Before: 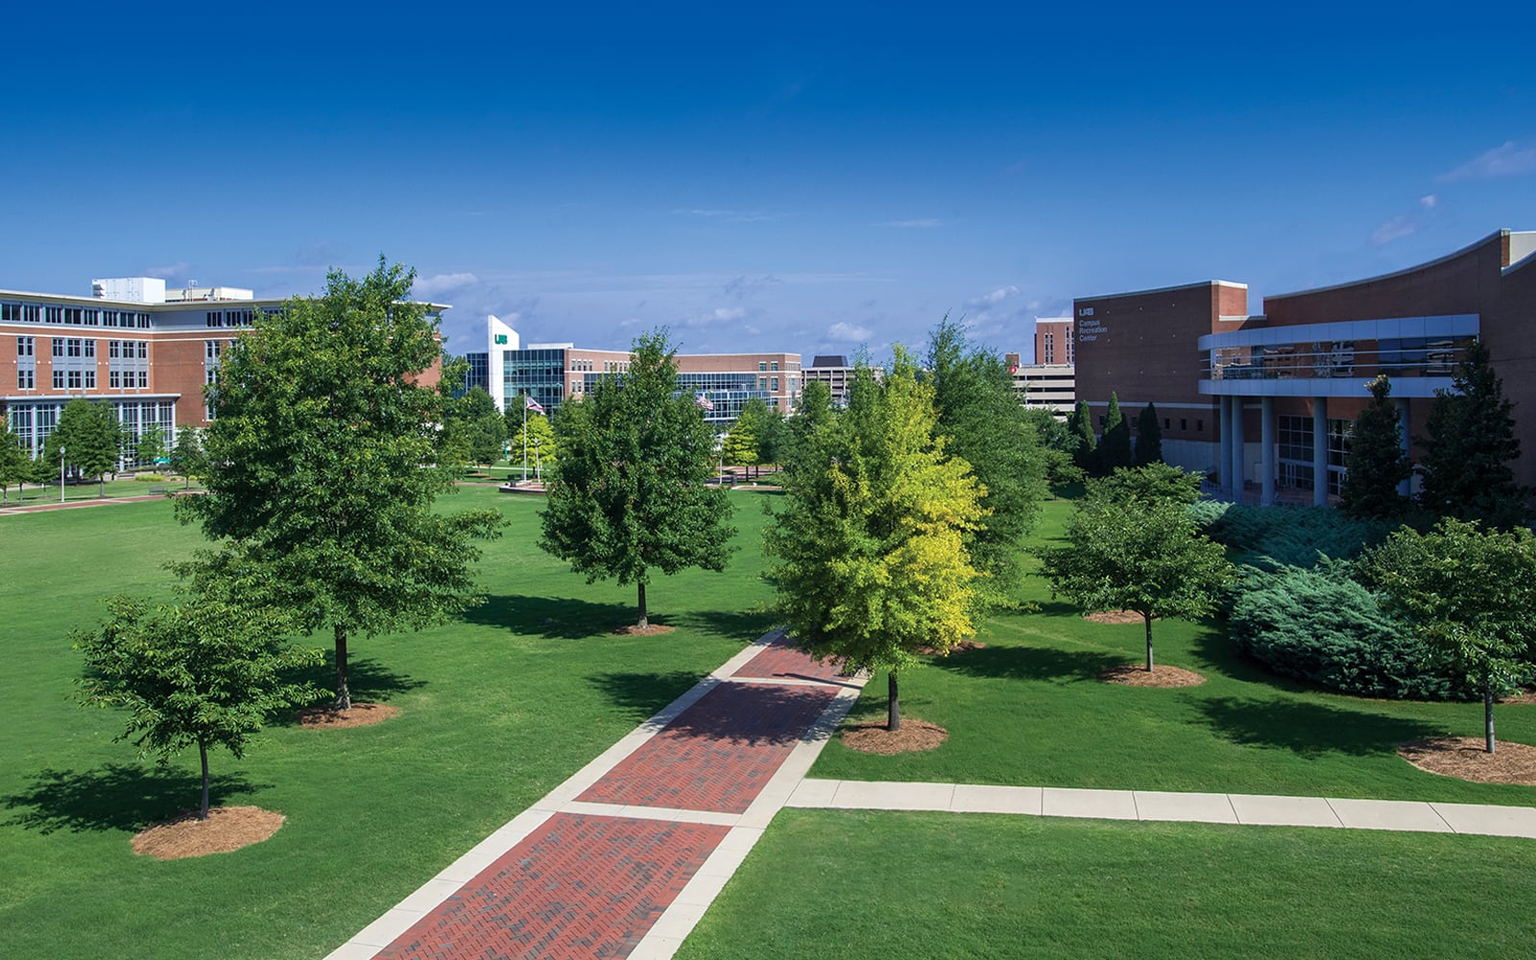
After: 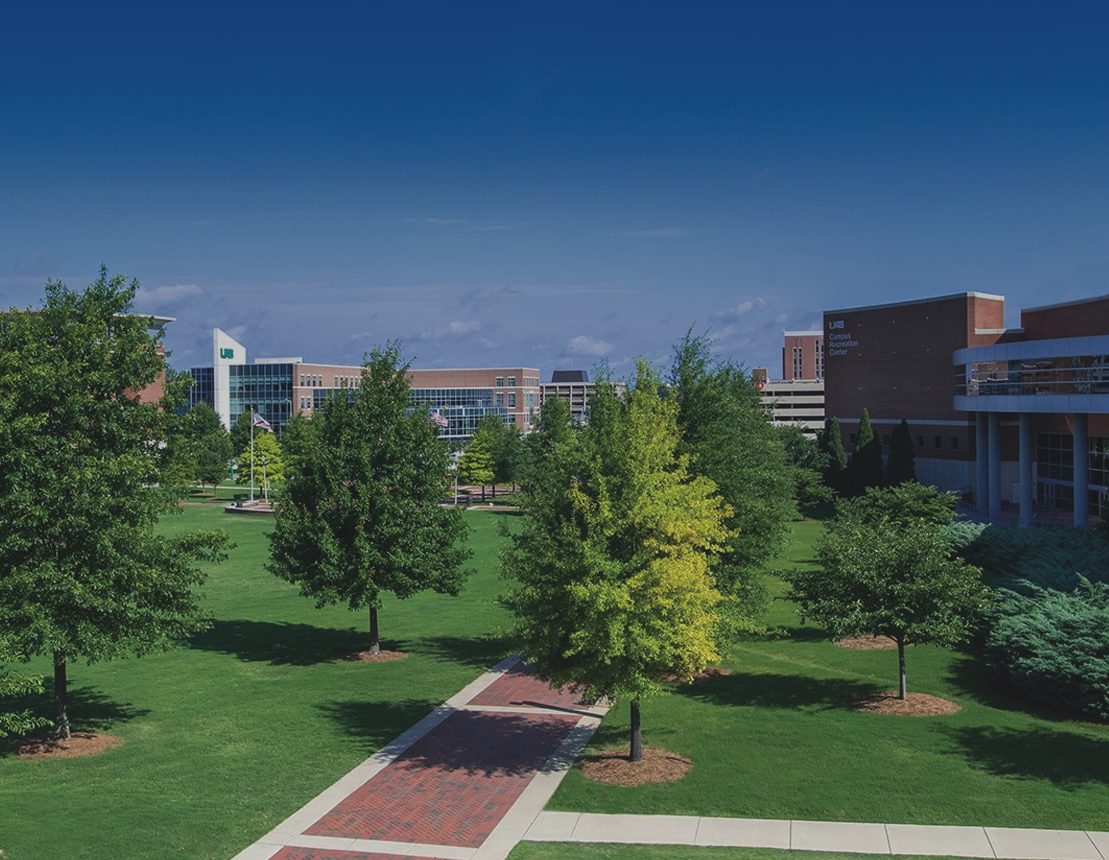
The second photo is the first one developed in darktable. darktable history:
exposure: black level correction -0.015, exposure -0.5 EV, compensate highlight preservation false
crop: left 18.479%, right 12.2%, bottom 13.971%
graduated density: rotation -0.352°, offset 57.64
shadows and highlights: shadows -10, white point adjustment 1.5, highlights 10
